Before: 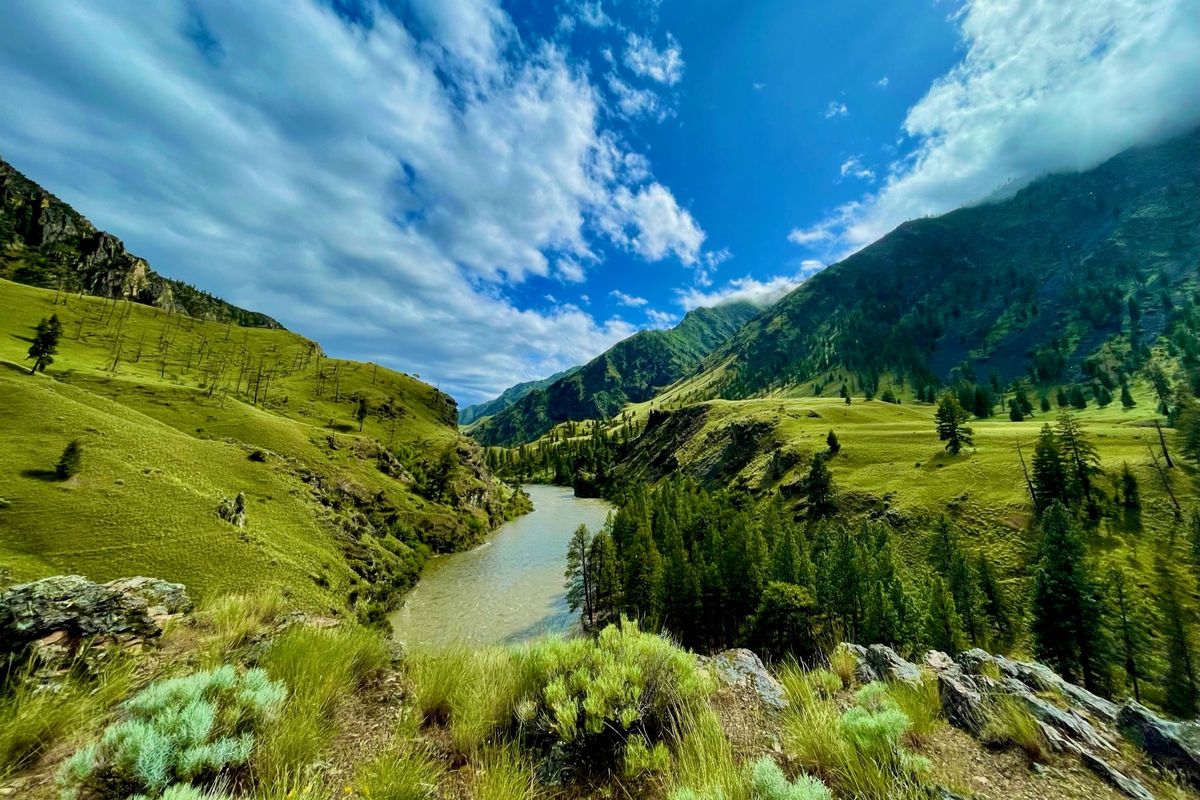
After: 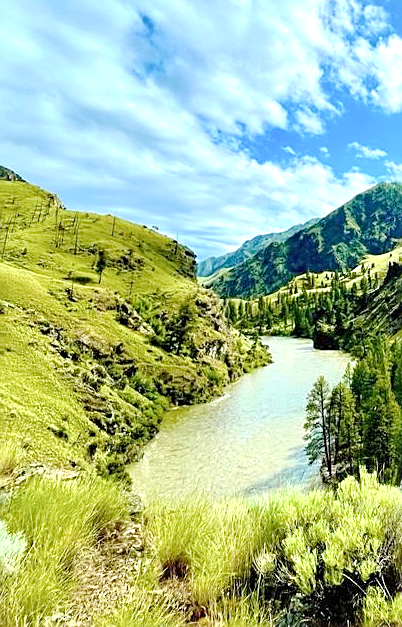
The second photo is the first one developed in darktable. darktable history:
exposure: black level correction 0, exposure 1 EV, compensate highlight preservation false
crop and rotate: left 21.77%, top 18.528%, right 44.676%, bottom 2.997%
sharpen: on, module defaults
base curve: curves: ch0 [(0, 0) (0.158, 0.273) (0.879, 0.895) (1, 1)], preserve colors none
